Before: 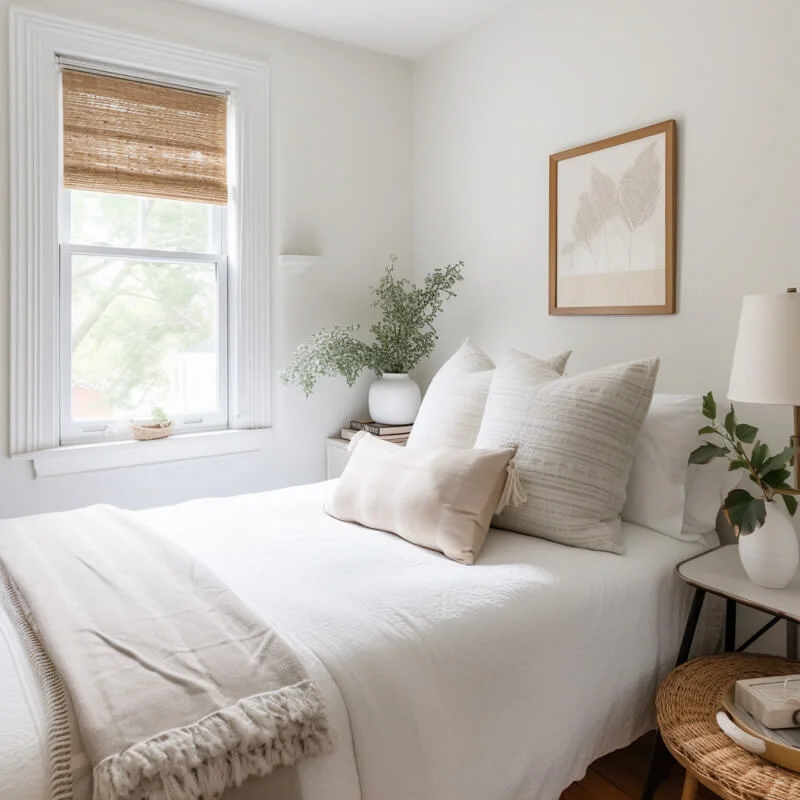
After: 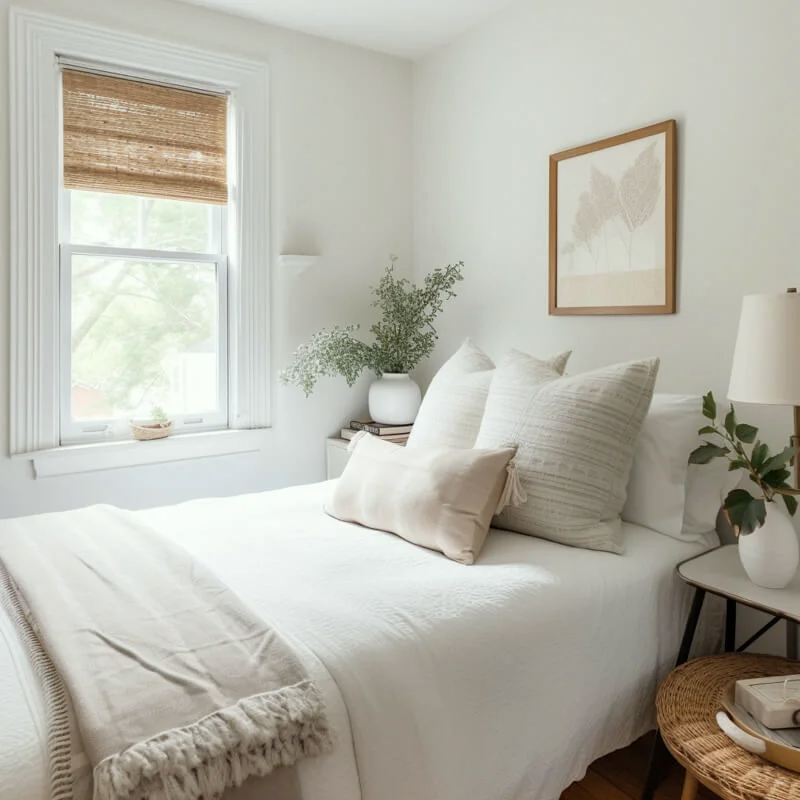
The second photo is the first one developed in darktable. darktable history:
contrast brightness saturation: contrast 0.01, saturation -0.05
color correction: highlights a* -2.68, highlights b* 2.57
haze removal: strength 0.02, distance 0.25, compatibility mode true, adaptive false
